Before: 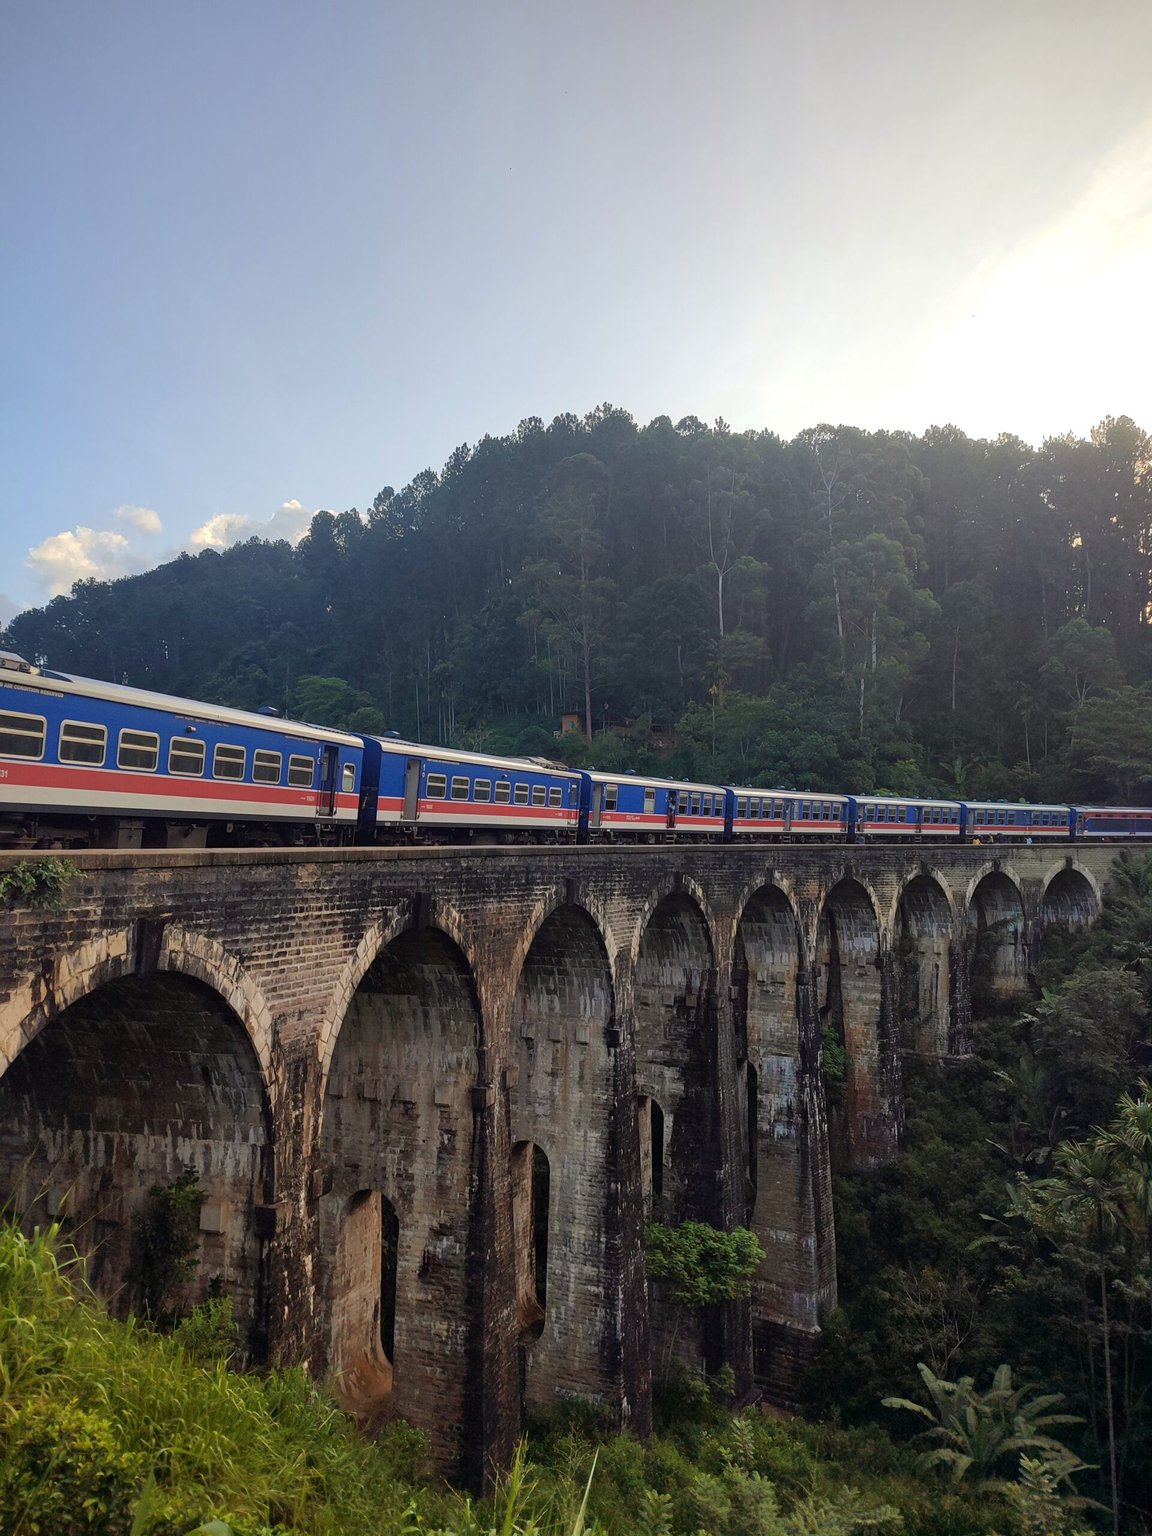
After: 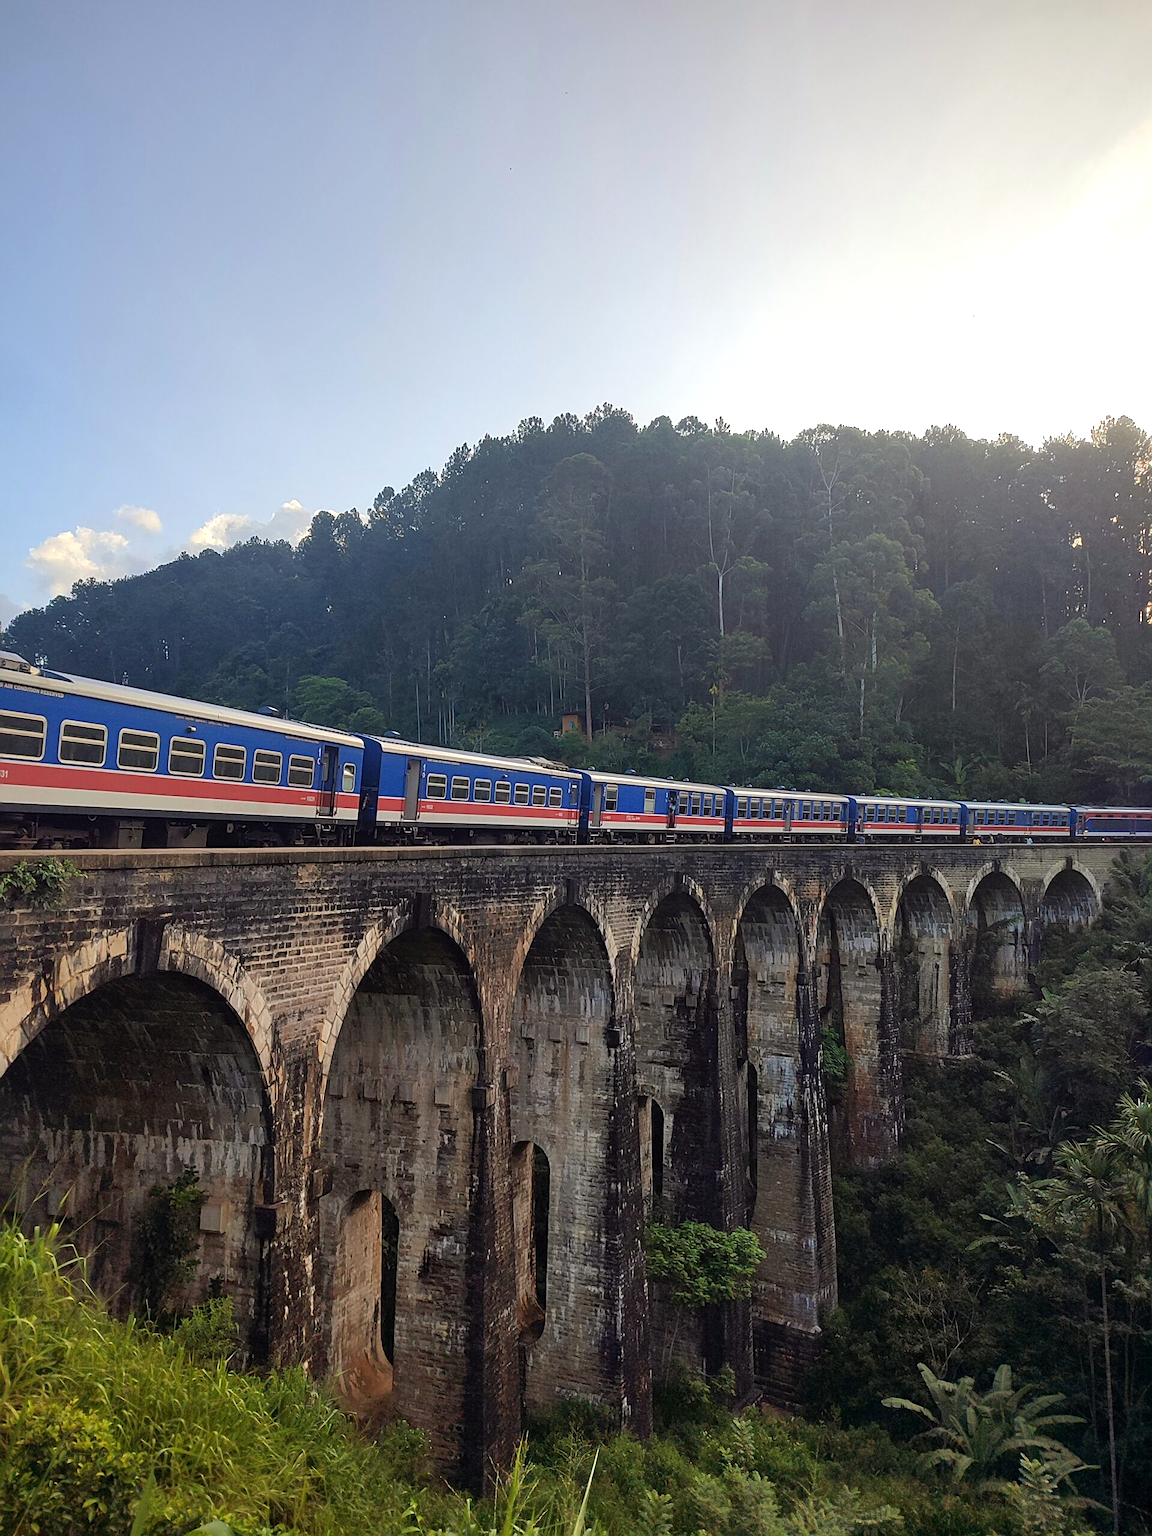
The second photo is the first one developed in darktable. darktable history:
exposure: exposure 0.202 EV, compensate highlight preservation false
sharpen: on, module defaults
